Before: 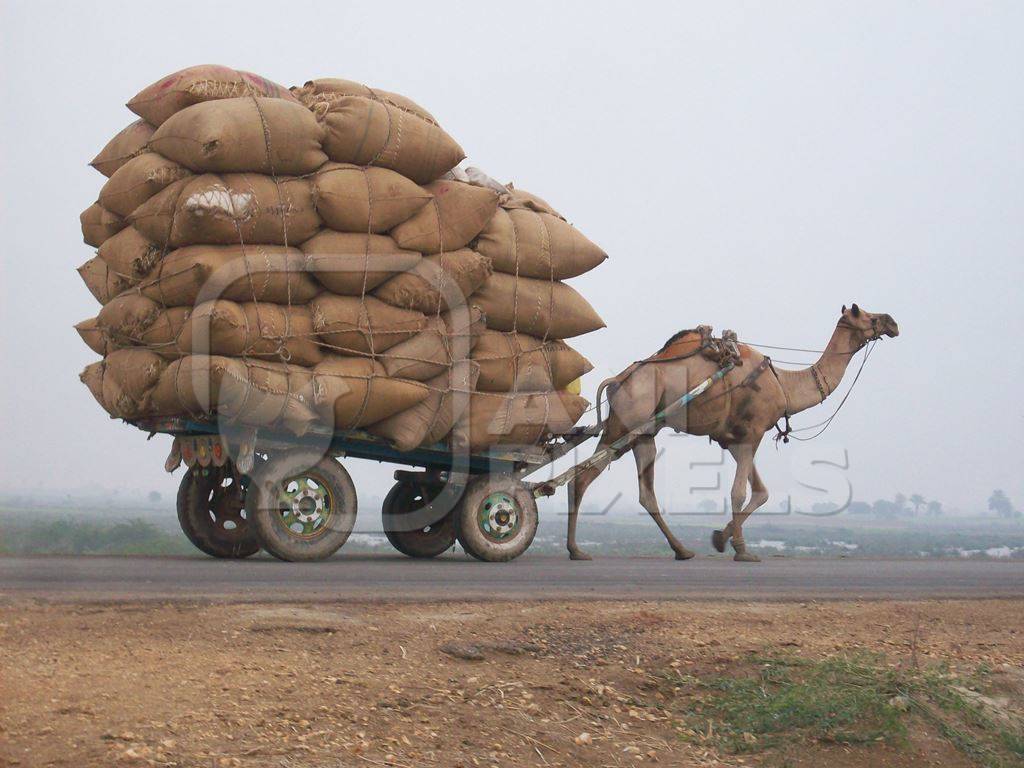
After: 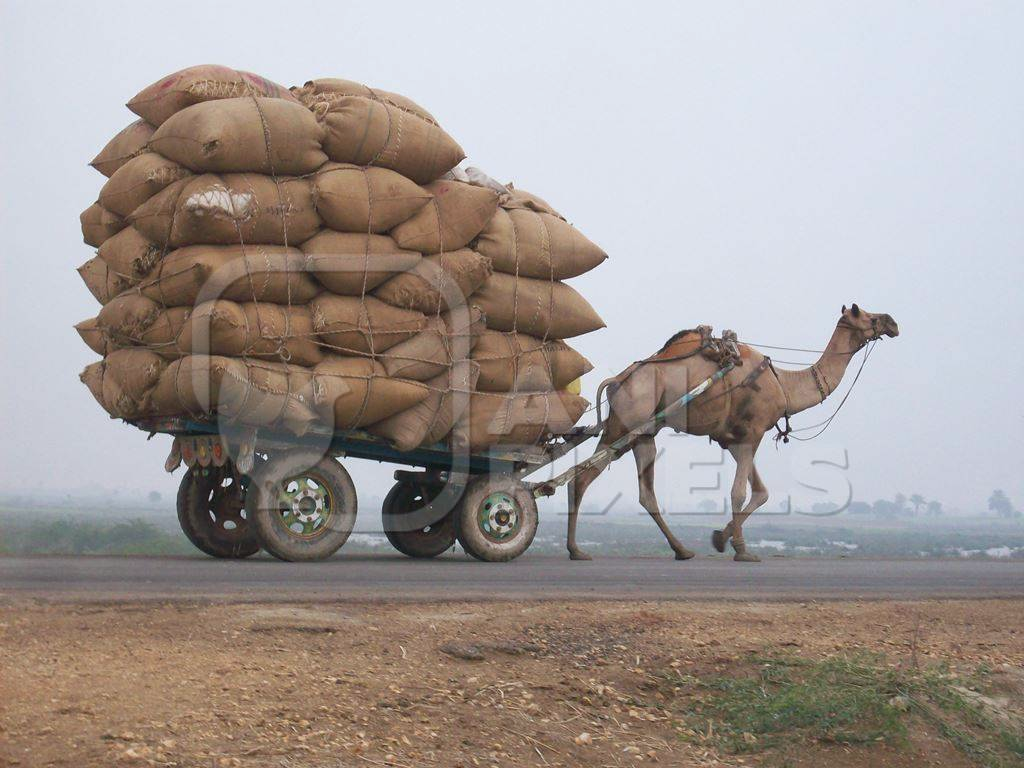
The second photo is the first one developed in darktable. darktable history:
contrast brightness saturation: saturation -0.05
white balance: red 0.988, blue 1.017
